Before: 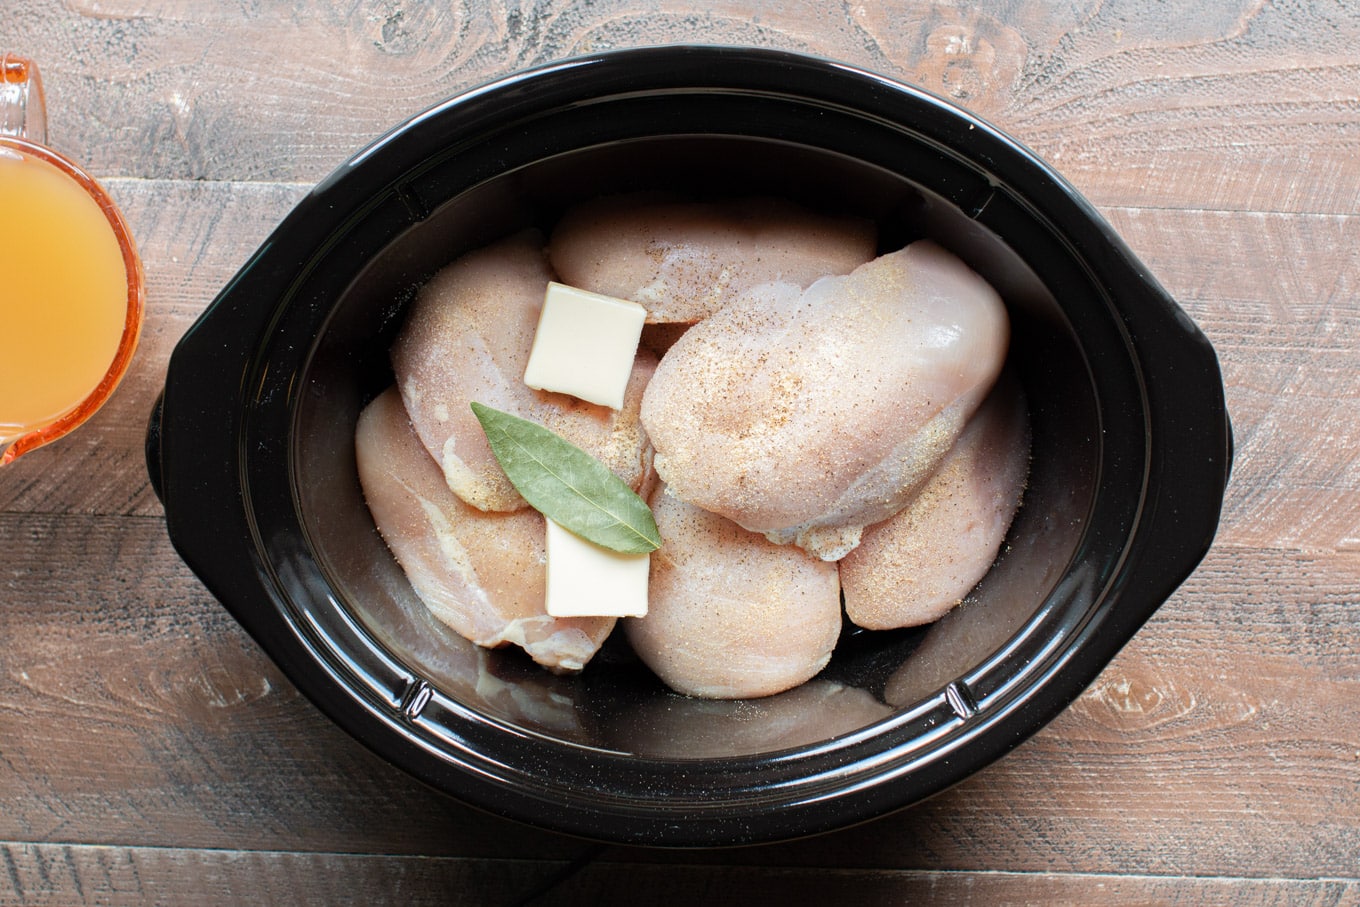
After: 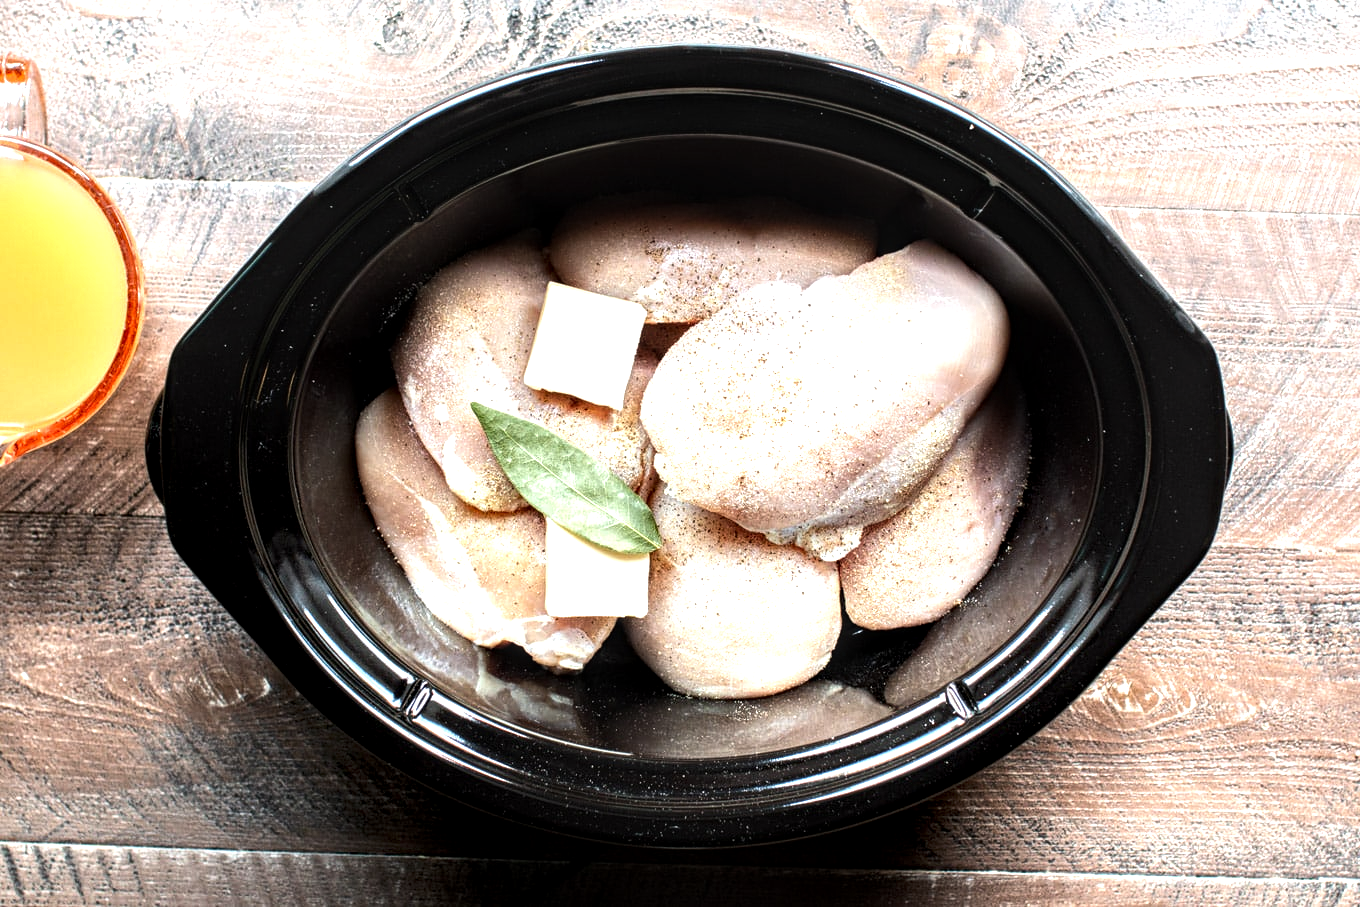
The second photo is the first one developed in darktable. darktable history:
exposure: exposure 0.3 EV, compensate highlight preservation false
local contrast: highlights 60%, shadows 60%, detail 160%
tone equalizer: -8 EV -0.75 EV, -7 EV -0.7 EV, -6 EV -0.6 EV, -5 EV -0.4 EV, -3 EV 0.4 EV, -2 EV 0.6 EV, -1 EV 0.7 EV, +0 EV 0.75 EV, edges refinement/feathering 500, mask exposure compensation -1.57 EV, preserve details no
